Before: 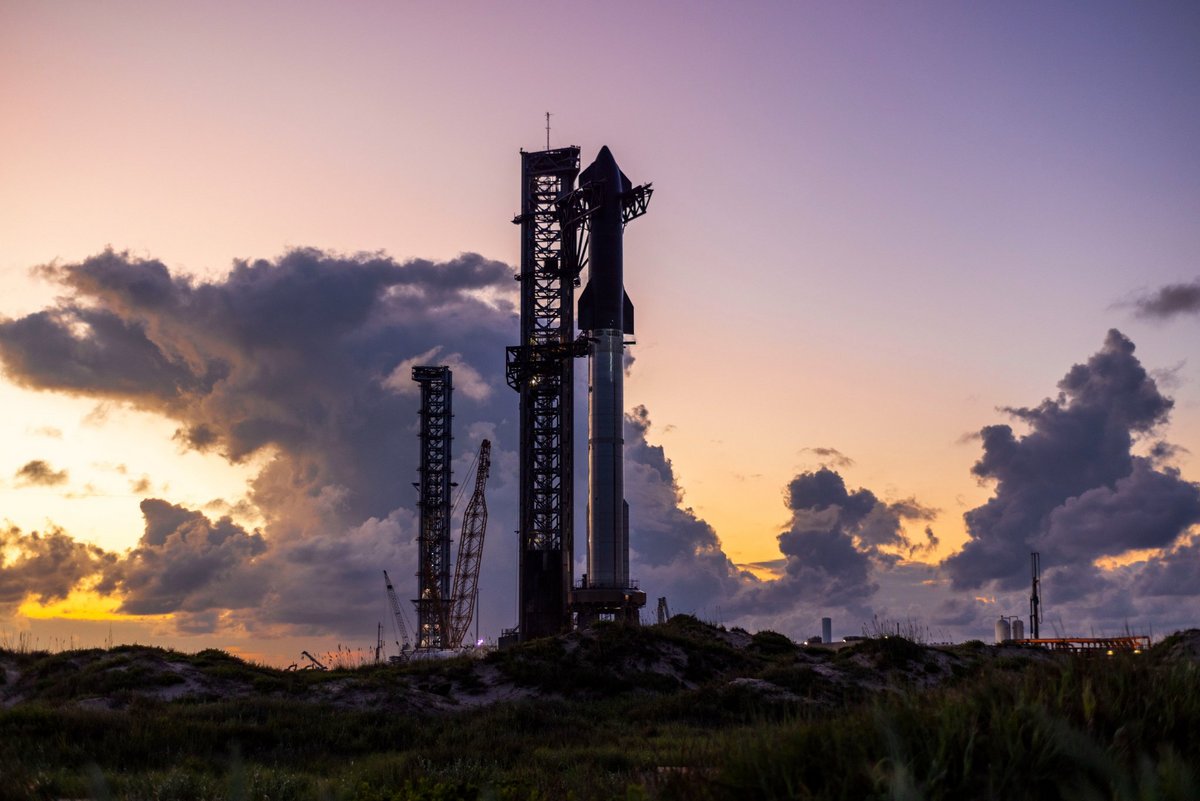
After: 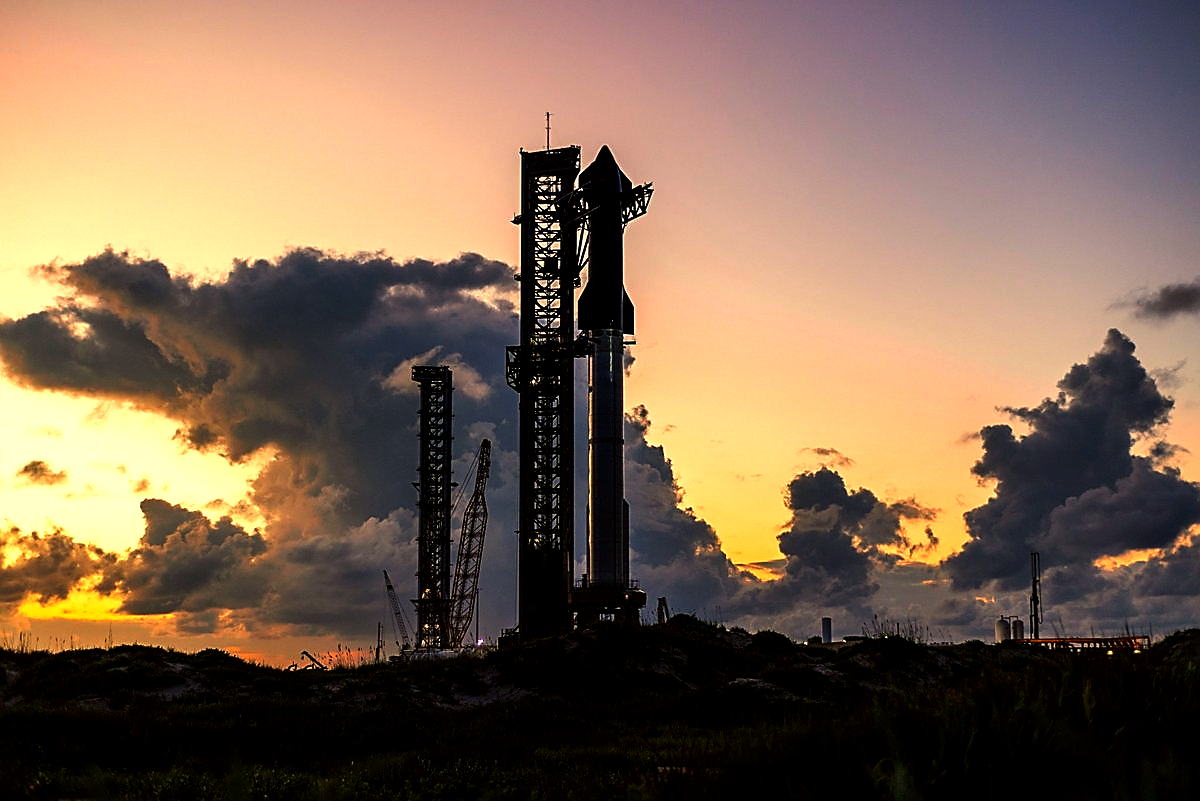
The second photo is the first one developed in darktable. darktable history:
sharpen: radius 1.4, amount 1.25, threshold 0.7
color balance: mode lift, gamma, gain (sRGB), lift [1.014, 0.966, 0.918, 0.87], gamma [0.86, 0.734, 0.918, 0.976], gain [1.063, 1.13, 1.063, 0.86]
white balance: emerald 1
